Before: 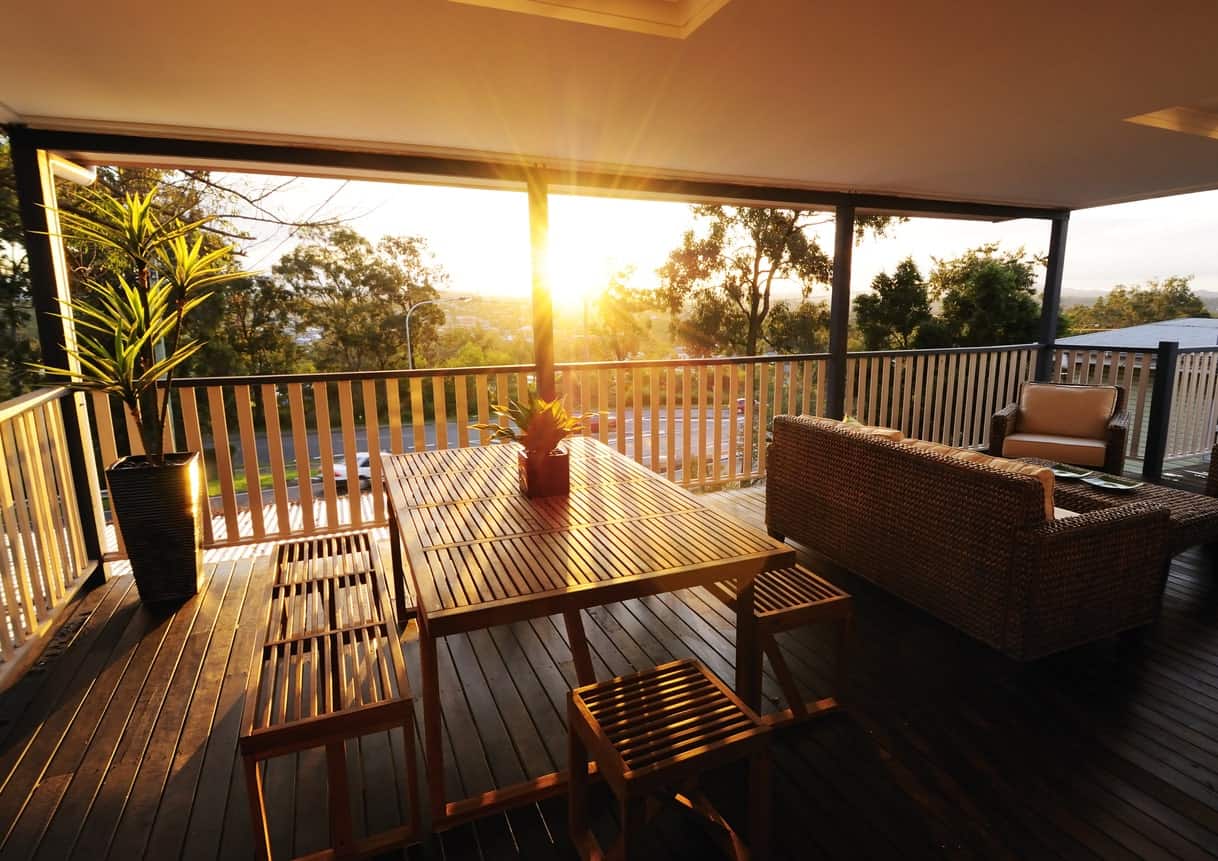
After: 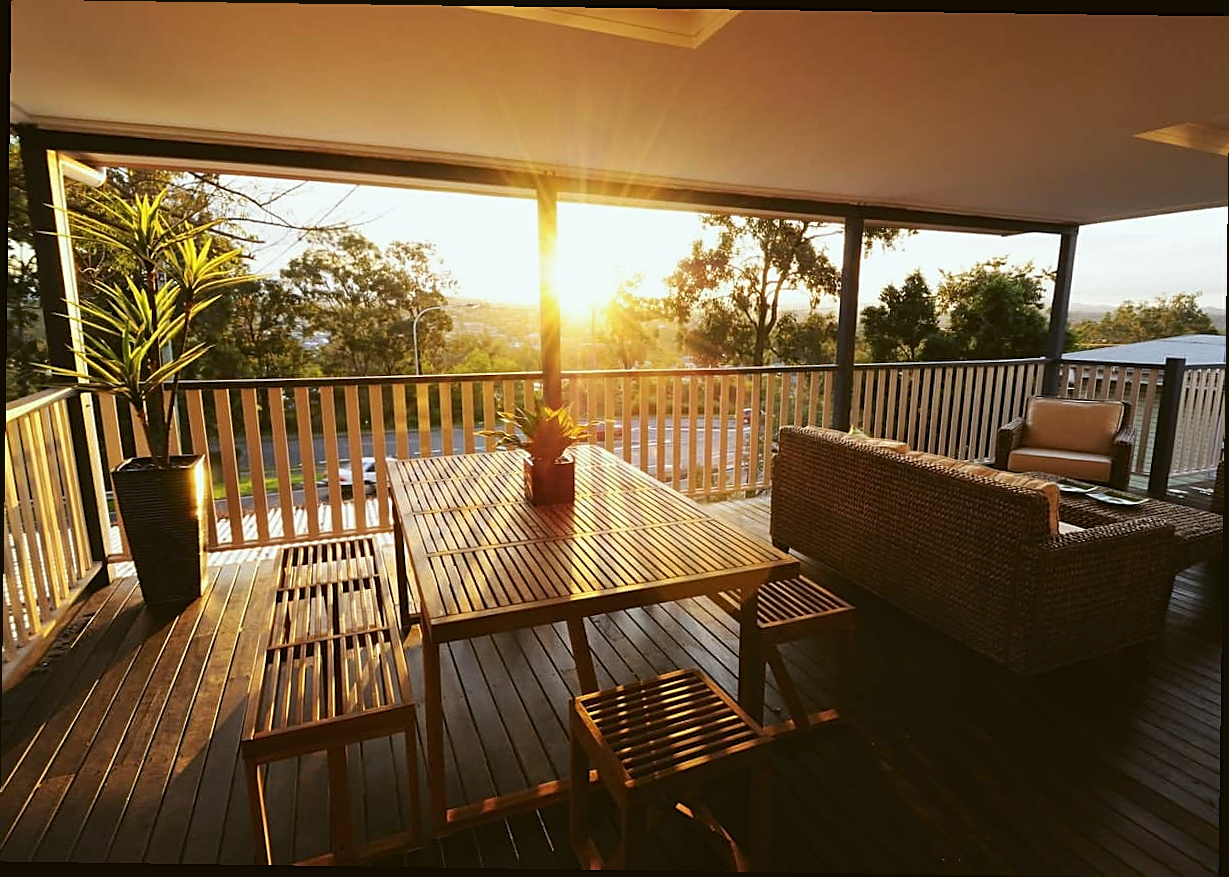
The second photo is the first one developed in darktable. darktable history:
color balance: lift [1.004, 1.002, 1.002, 0.998], gamma [1, 1.007, 1.002, 0.993], gain [1, 0.977, 1.013, 1.023], contrast -3.64%
sharpen: on, module defaults
rotate and perspective: rotation 0.8°, automatic cropping off
